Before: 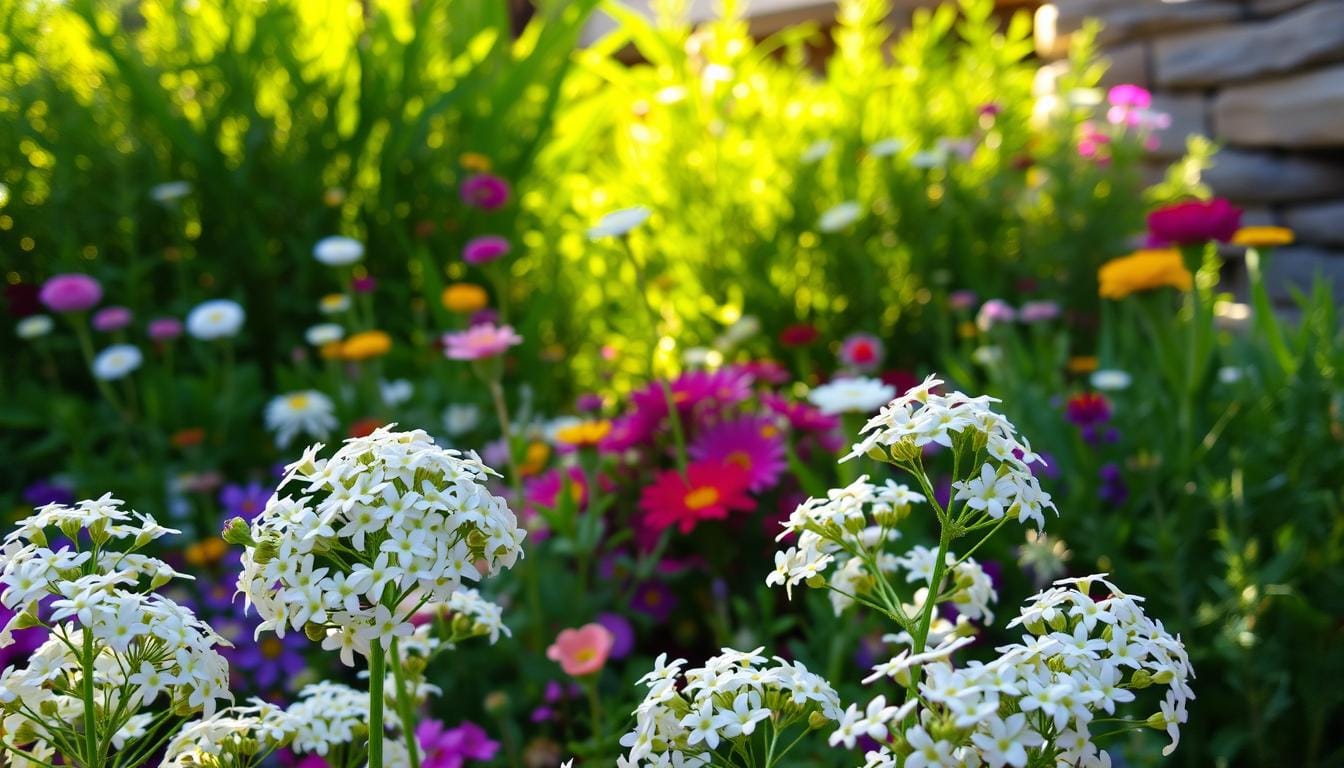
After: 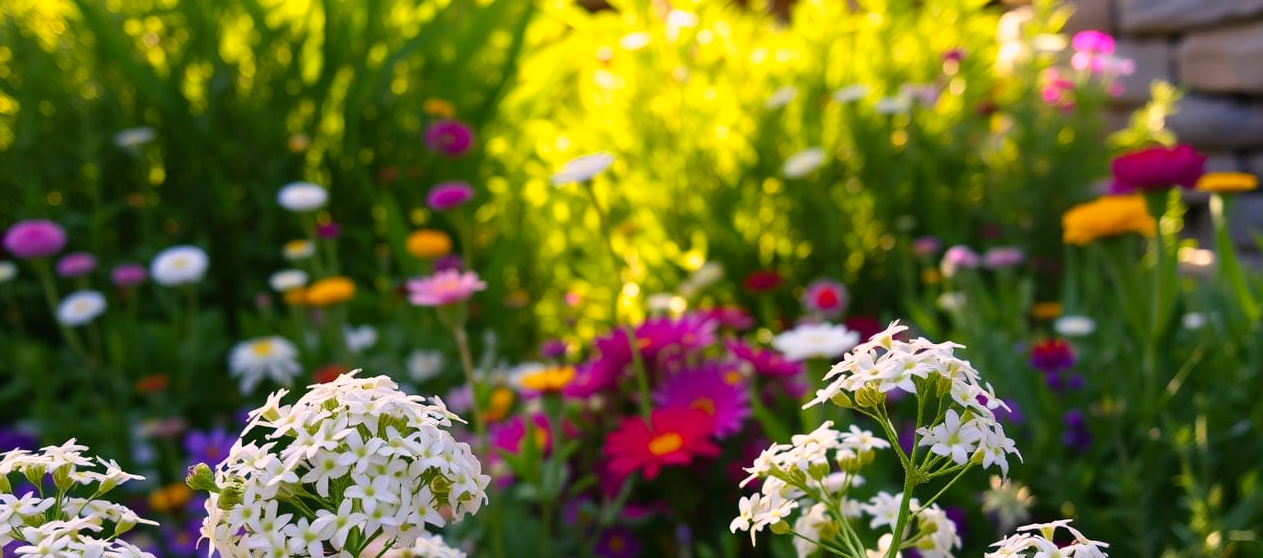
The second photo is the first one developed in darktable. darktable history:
crop: left 2.705%, top 7.04%, right 3.254%, bottom 20.284%
color correction: highlights a* 12.91, highlights b* 5.46
